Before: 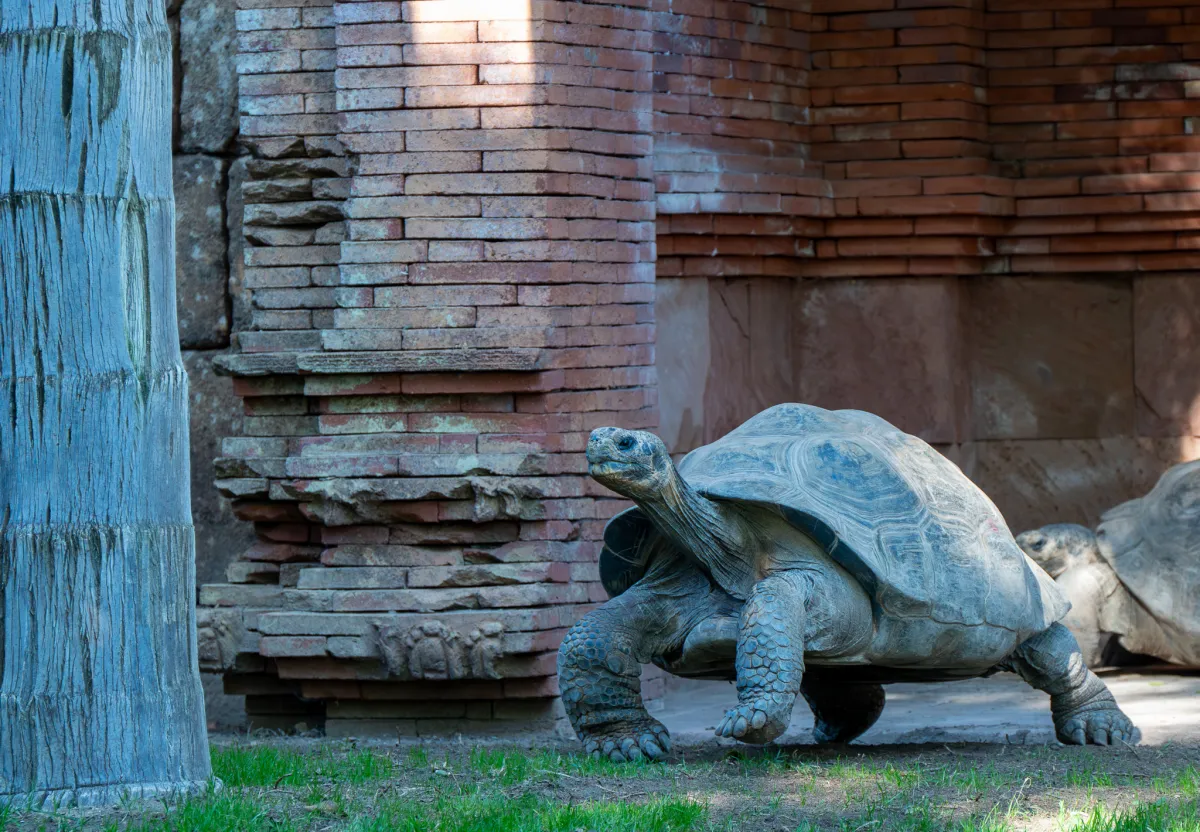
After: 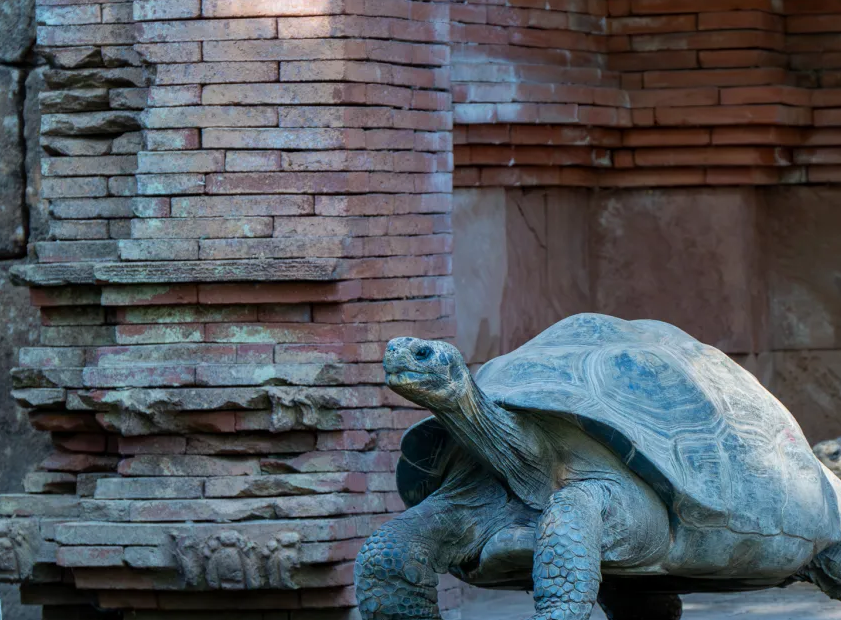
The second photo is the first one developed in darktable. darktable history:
exposure: compensate highlight preservation false
crop and rotate: left 16.949%, top 10.874%, right 12.939%, bottom 14.523%
